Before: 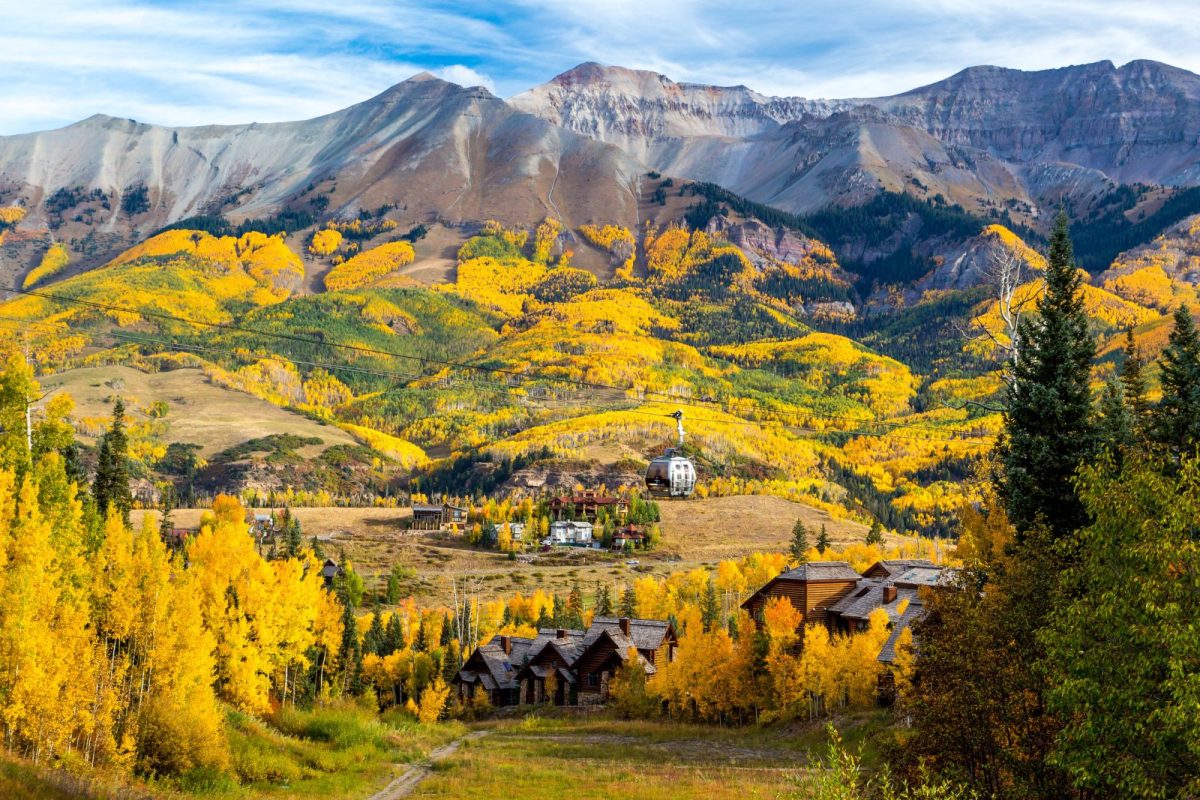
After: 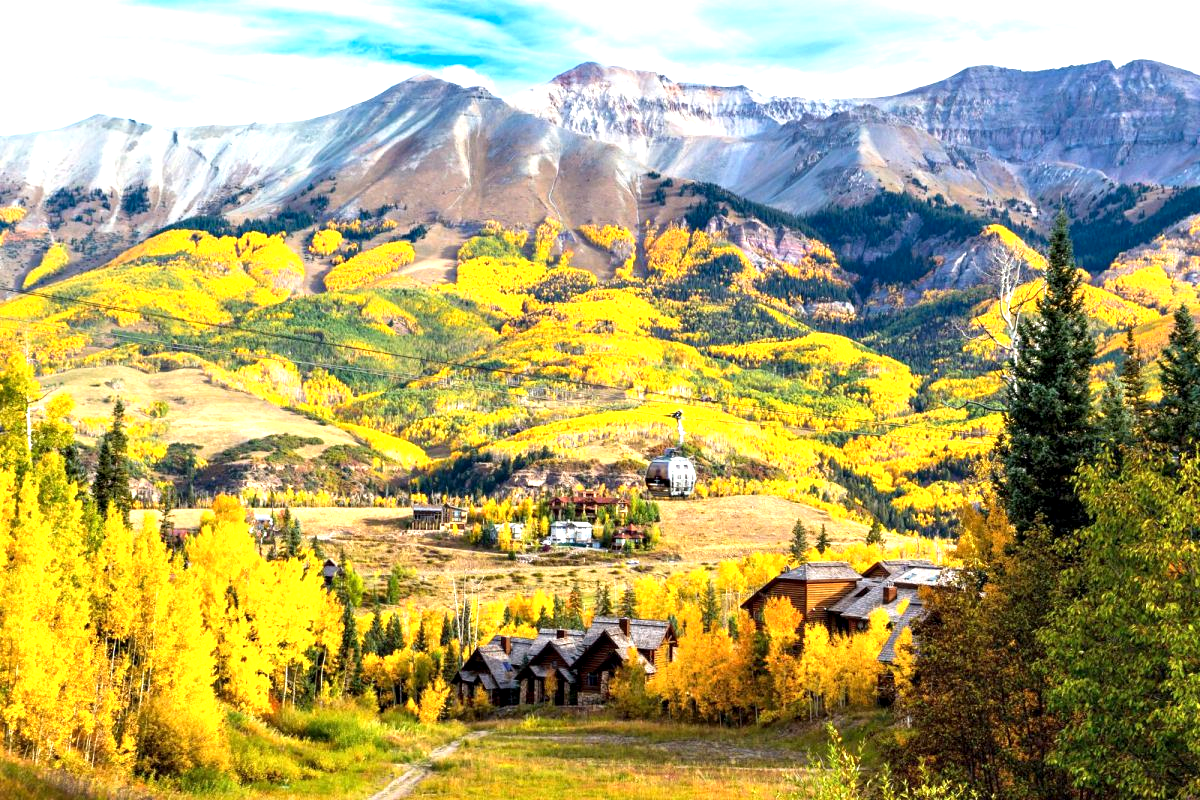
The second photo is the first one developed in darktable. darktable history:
contrast equalizer: y [[0.6 ×6], [0.55 ×6], [0 ×6], [0 ×6], [0 ×6]], mix 0.308
exposure: black level correction 0, exposure 1 EV, compensate highlight preservation false
